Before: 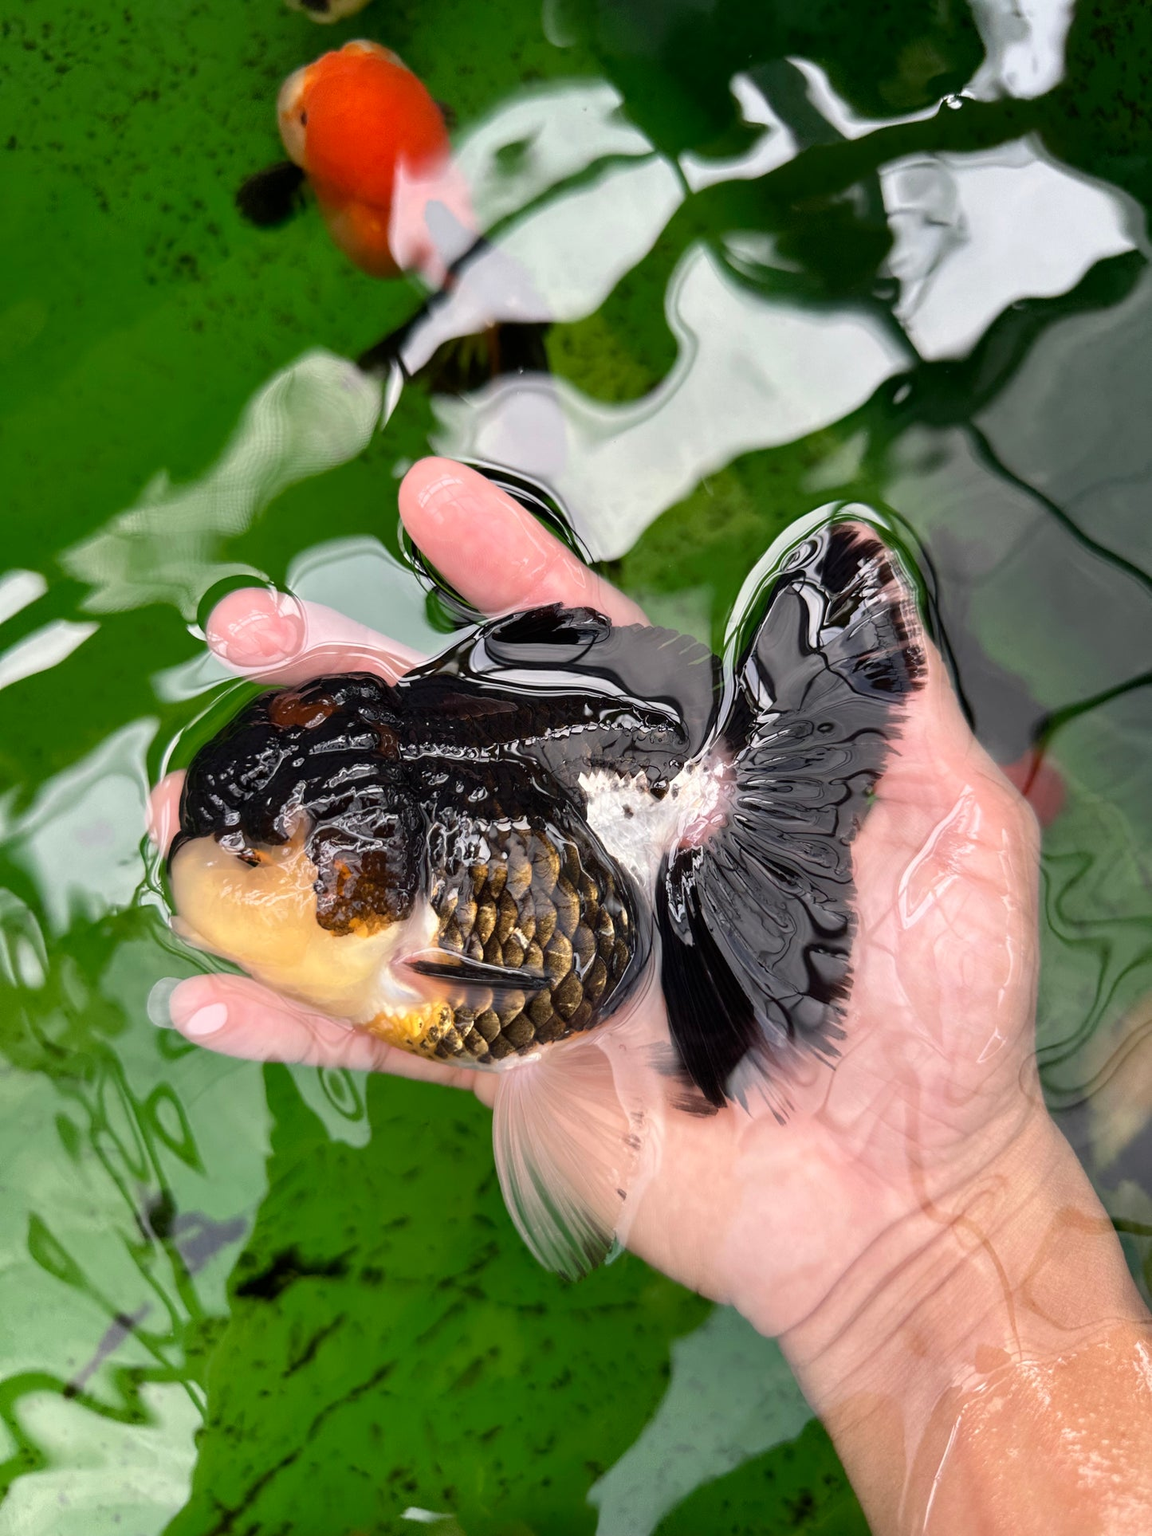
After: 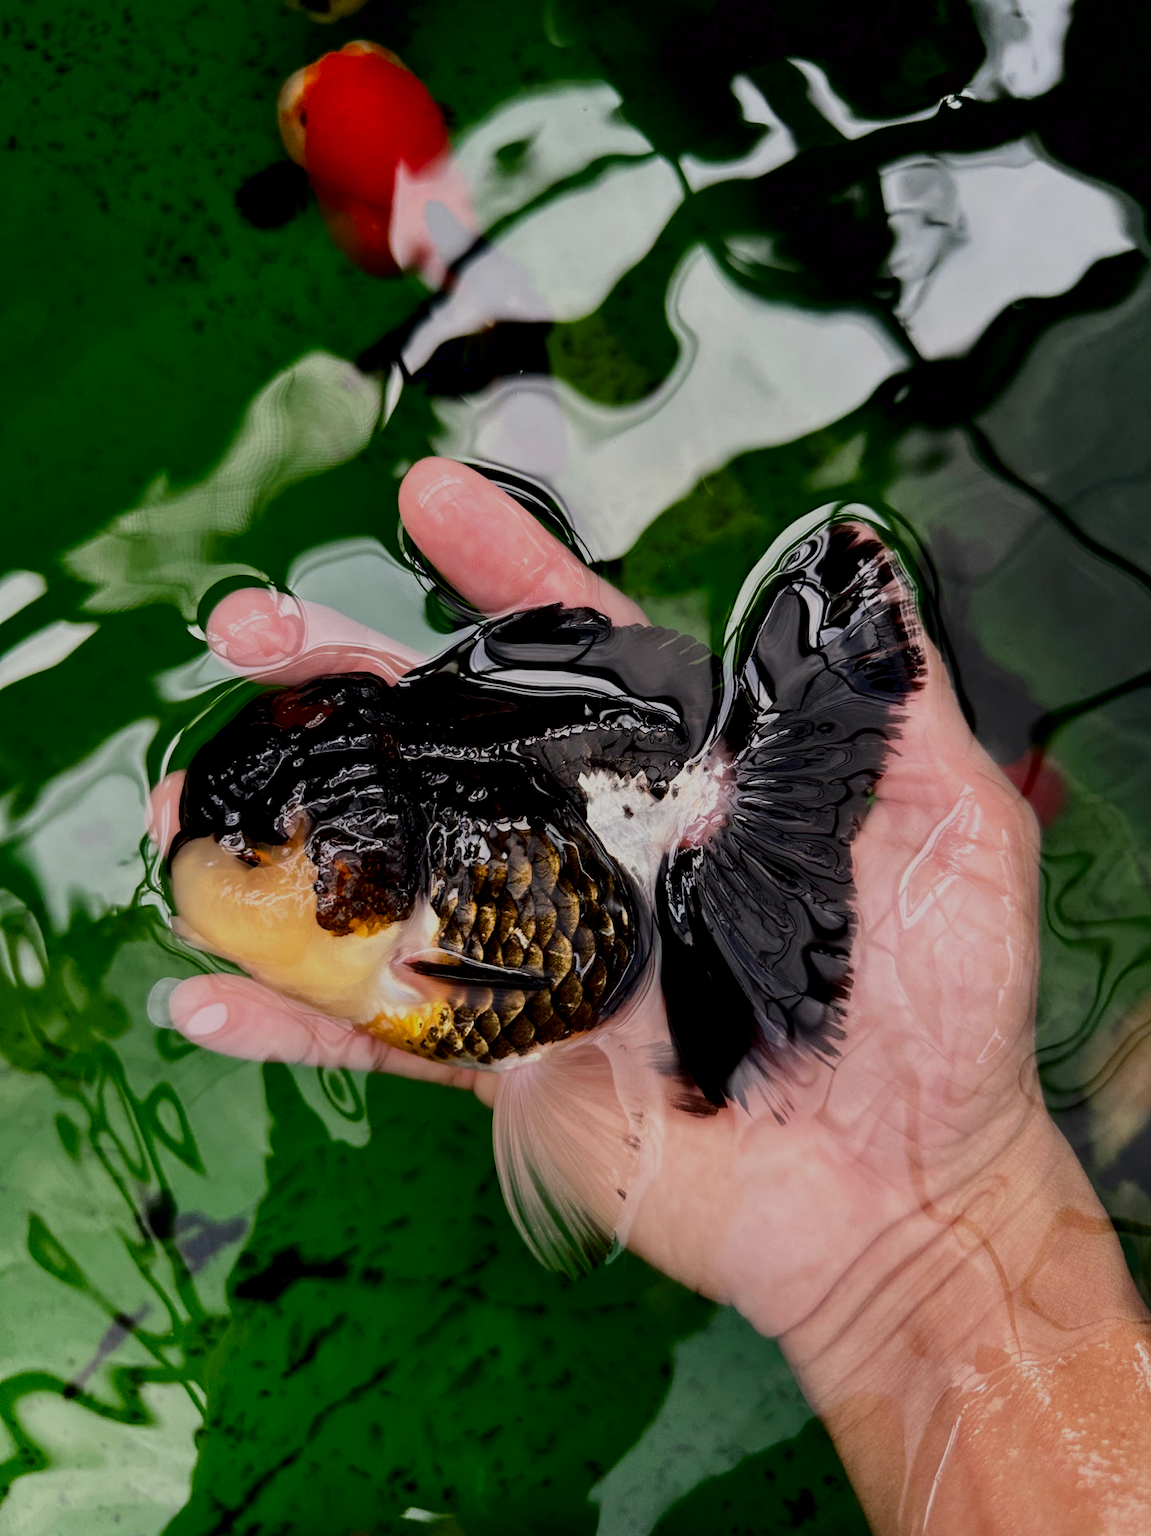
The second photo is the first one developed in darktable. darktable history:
exposure: black level correction 0.011, exposure -0.478 EV, compensate highlight preservation false
filmic rgb: black relative exposure -7.65 EV, white relative exposure 4.56 EV, hardness 3.61
contrast brightness saturation: contrast 0.21, brightness -0.11, saturation 0.21
